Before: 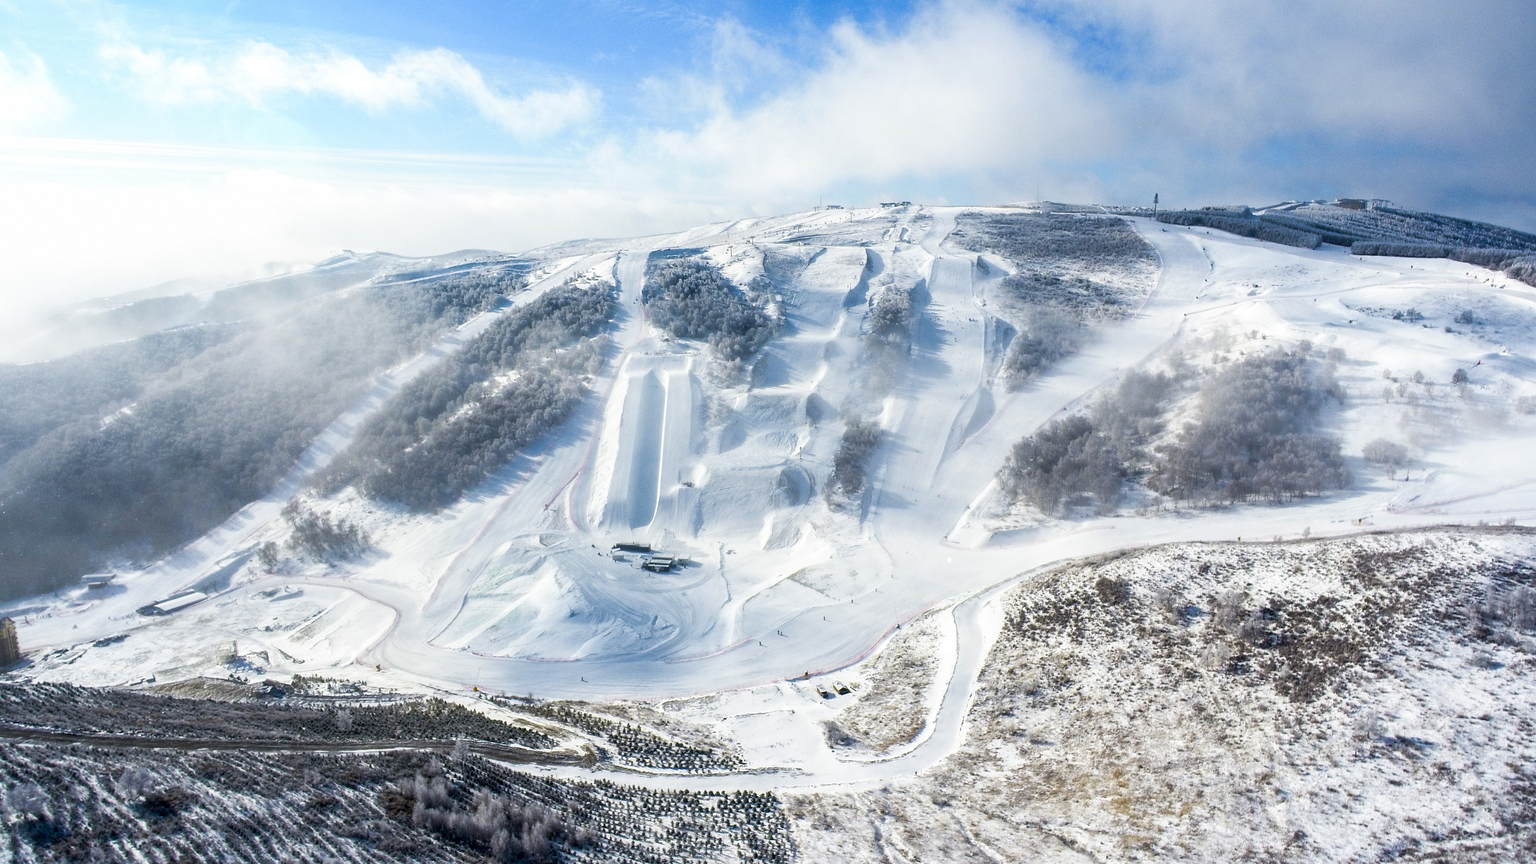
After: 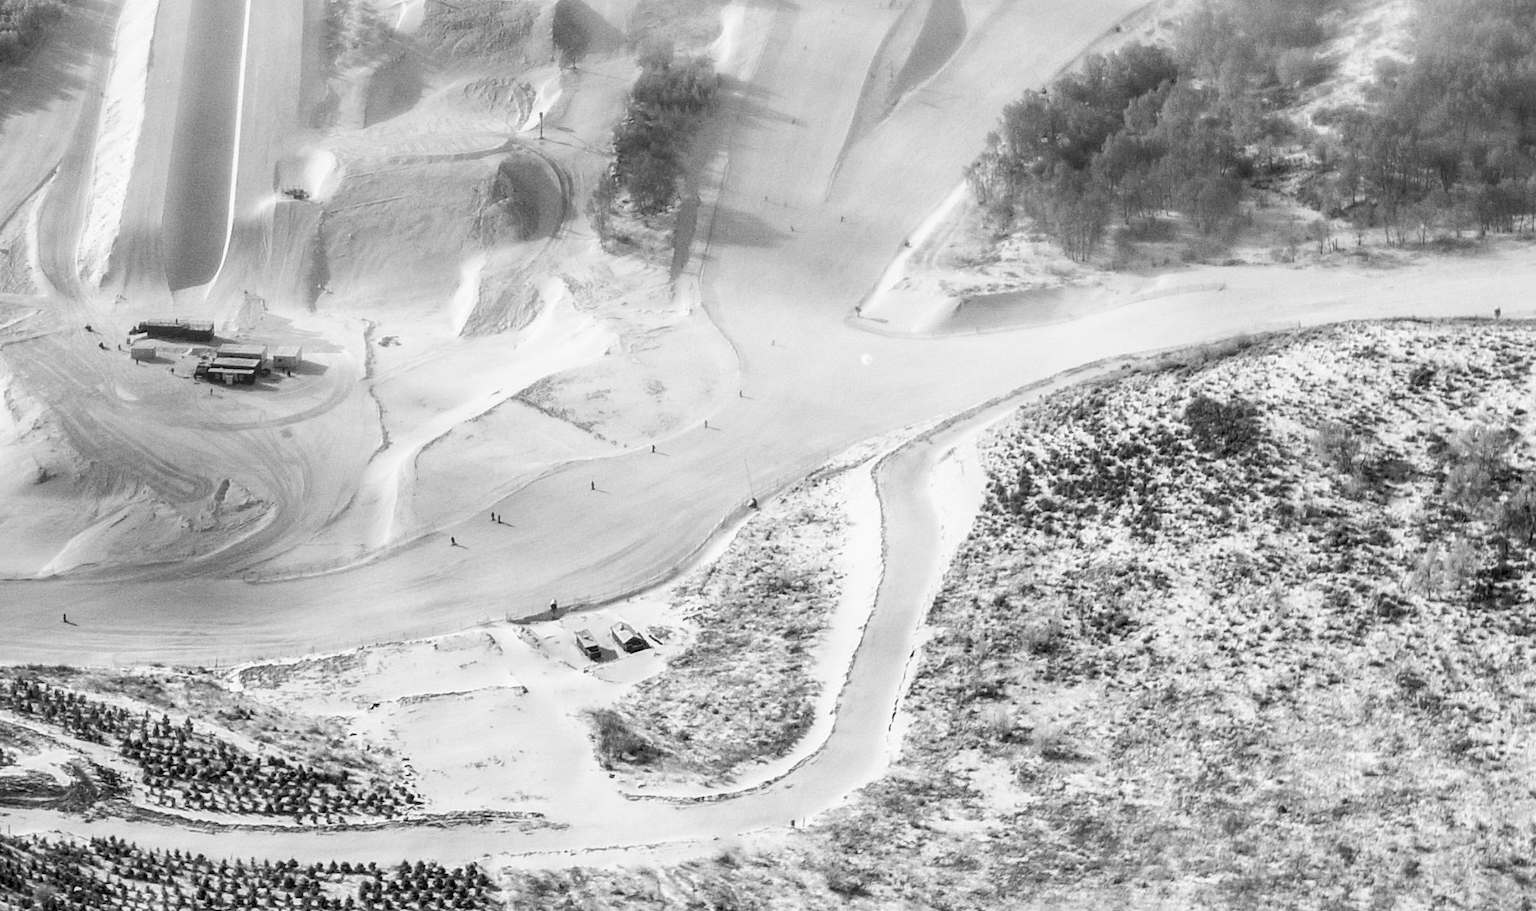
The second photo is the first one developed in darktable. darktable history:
monochrome: a -4.13, b 5.16, size 1
local contrast: on, module defaults
crop: left 35.976%, top 45.819%, right 18.162%, bottom 5.807%
contrast brightness saturation: contrast -0.08, brightness -0.04, saturation -0.11
